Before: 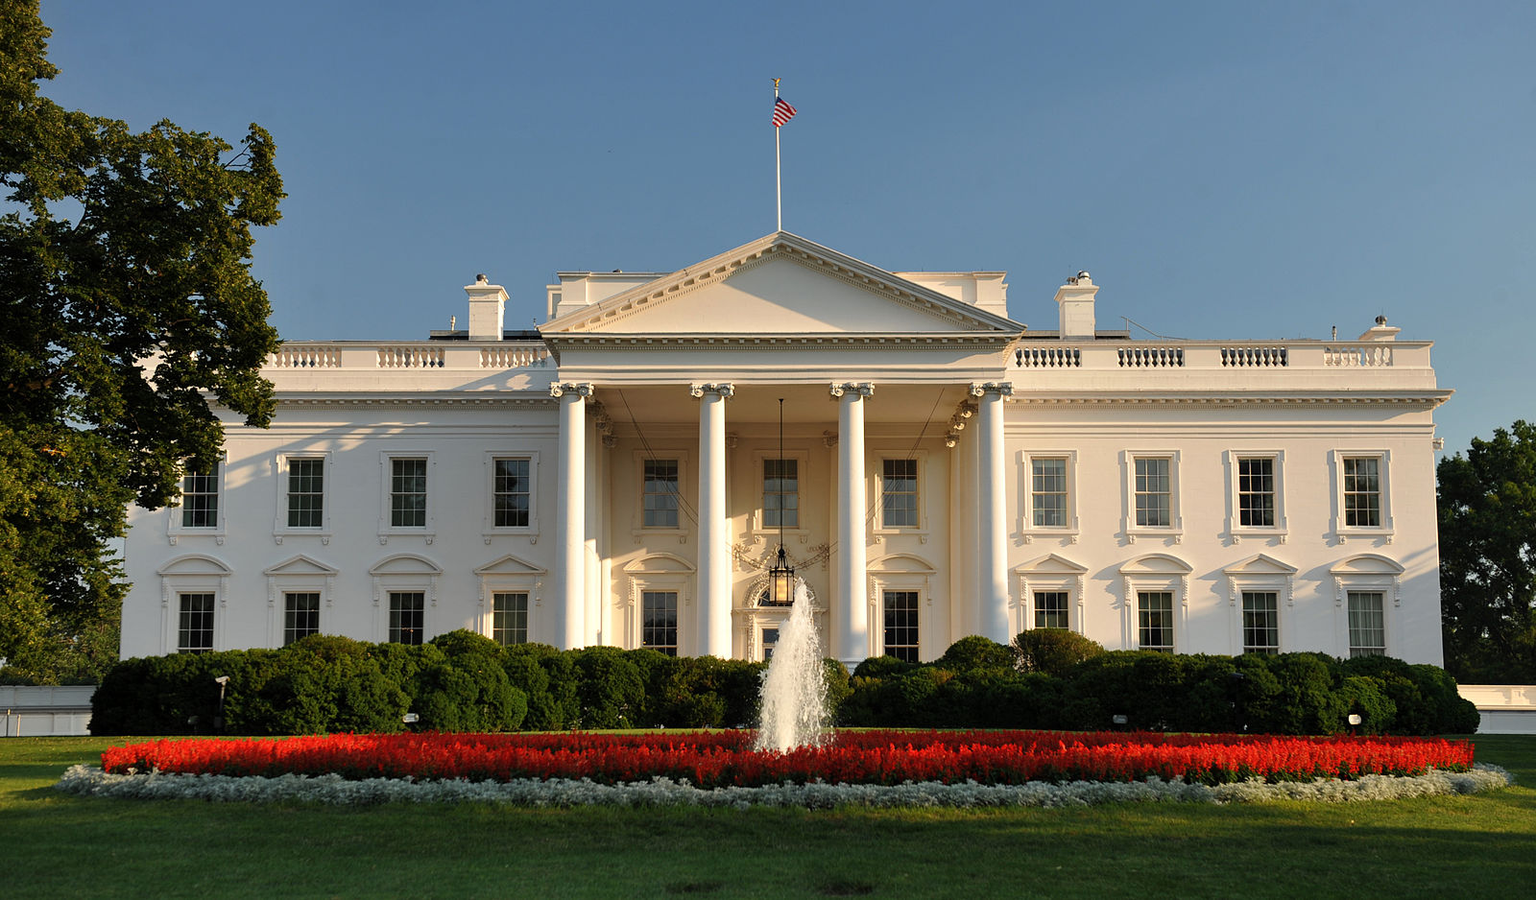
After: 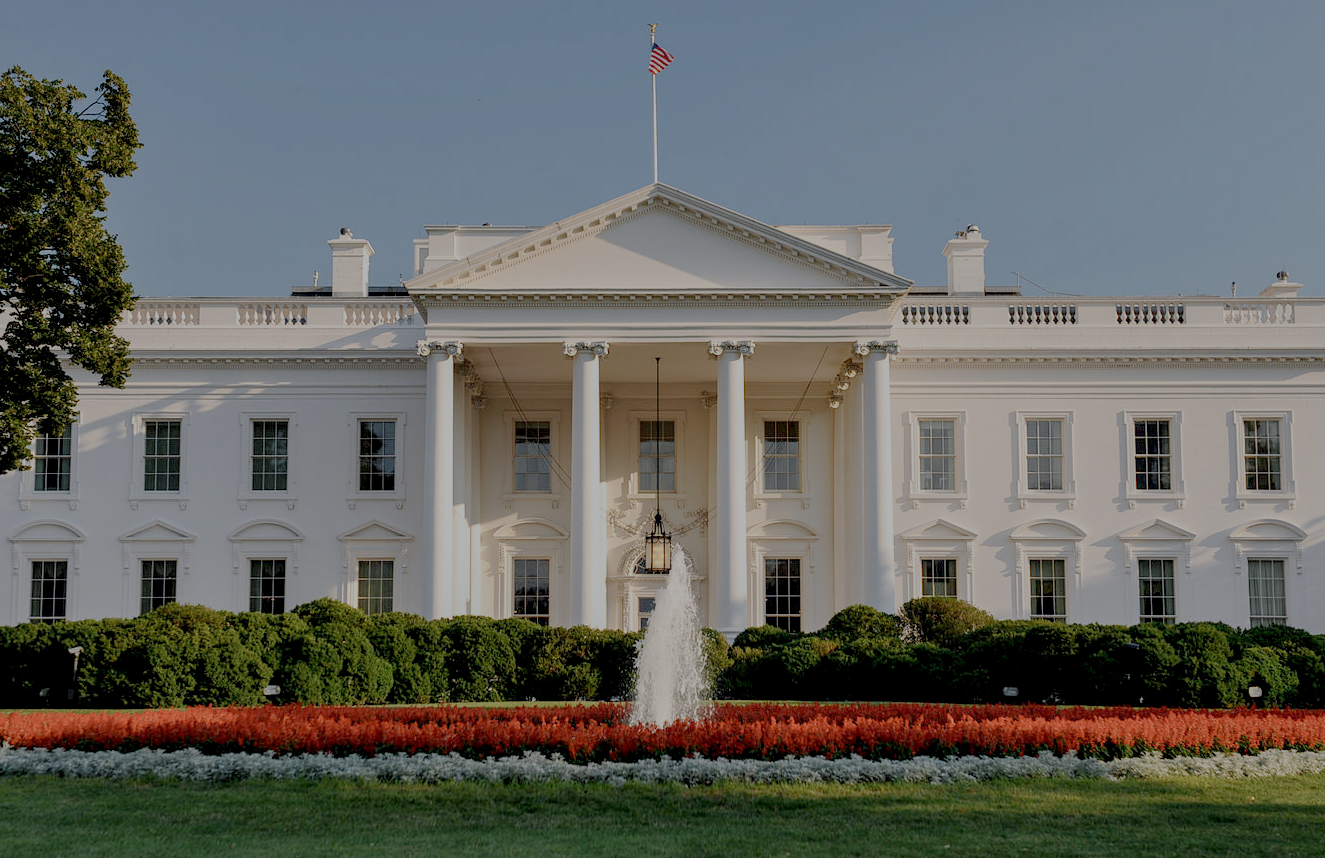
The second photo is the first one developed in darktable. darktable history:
local contrast: detail 130%
color calibration: illuminant as shot in camera, x 0.358, y 0.373, temperature 4628.91 K
crop: left 9.807%, top 6.259%, right 7.334%, bottom 2.177%
filmic rgb: white relative exposure 8 EV, threshold 3 EV, structure ↔ texture 100%, target black luminance 0%, hardness 2.44, latitude 76.53%, contrast 0.562, shadows ↔ highlights balance 0%, preserve chrominance no, color science v4 (2020), iterations of high-quality reconstruction 10, type of noise poissonian, enable highlight reconstruction true
